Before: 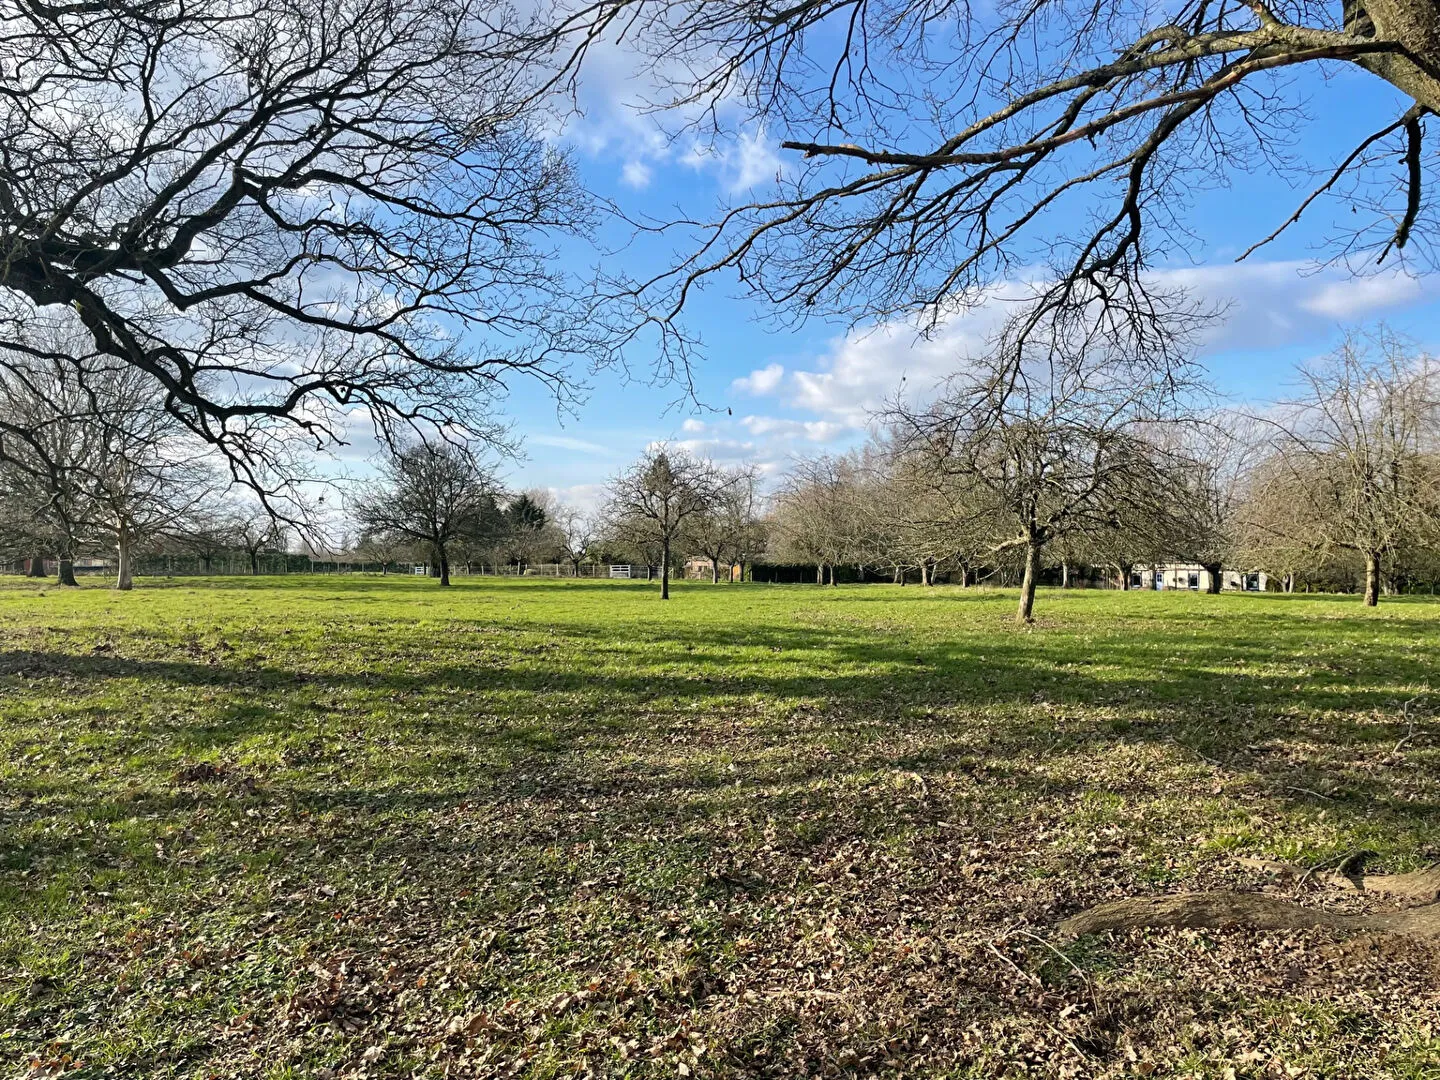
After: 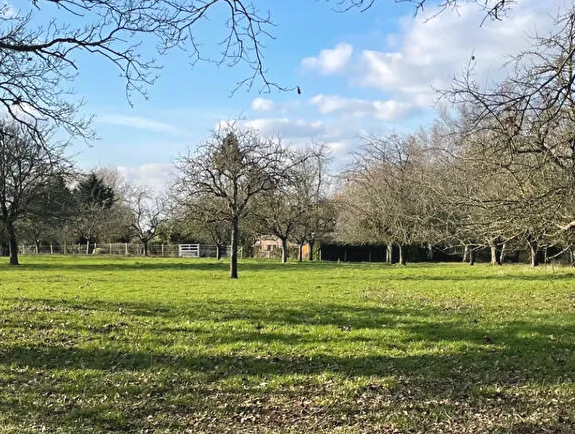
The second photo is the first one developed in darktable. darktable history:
crop: left 29.955%, top 29.74%, right 30.08%, bottom 30.06%
exposure: black level correction -0.003, exposure 0.04 EV, compensate highlight preservation false
